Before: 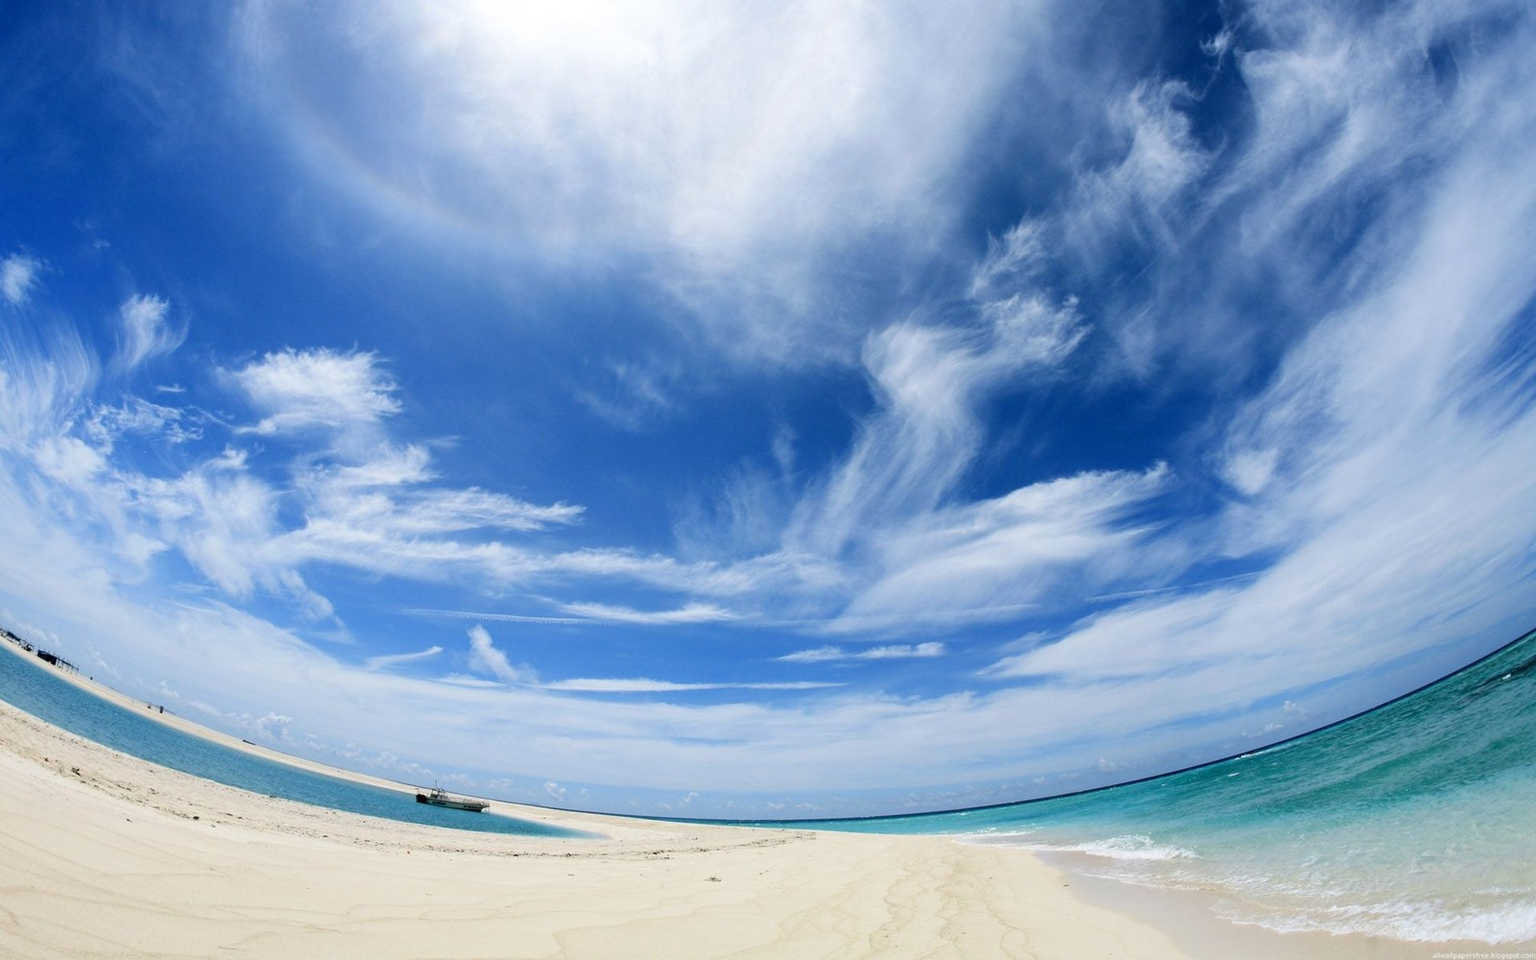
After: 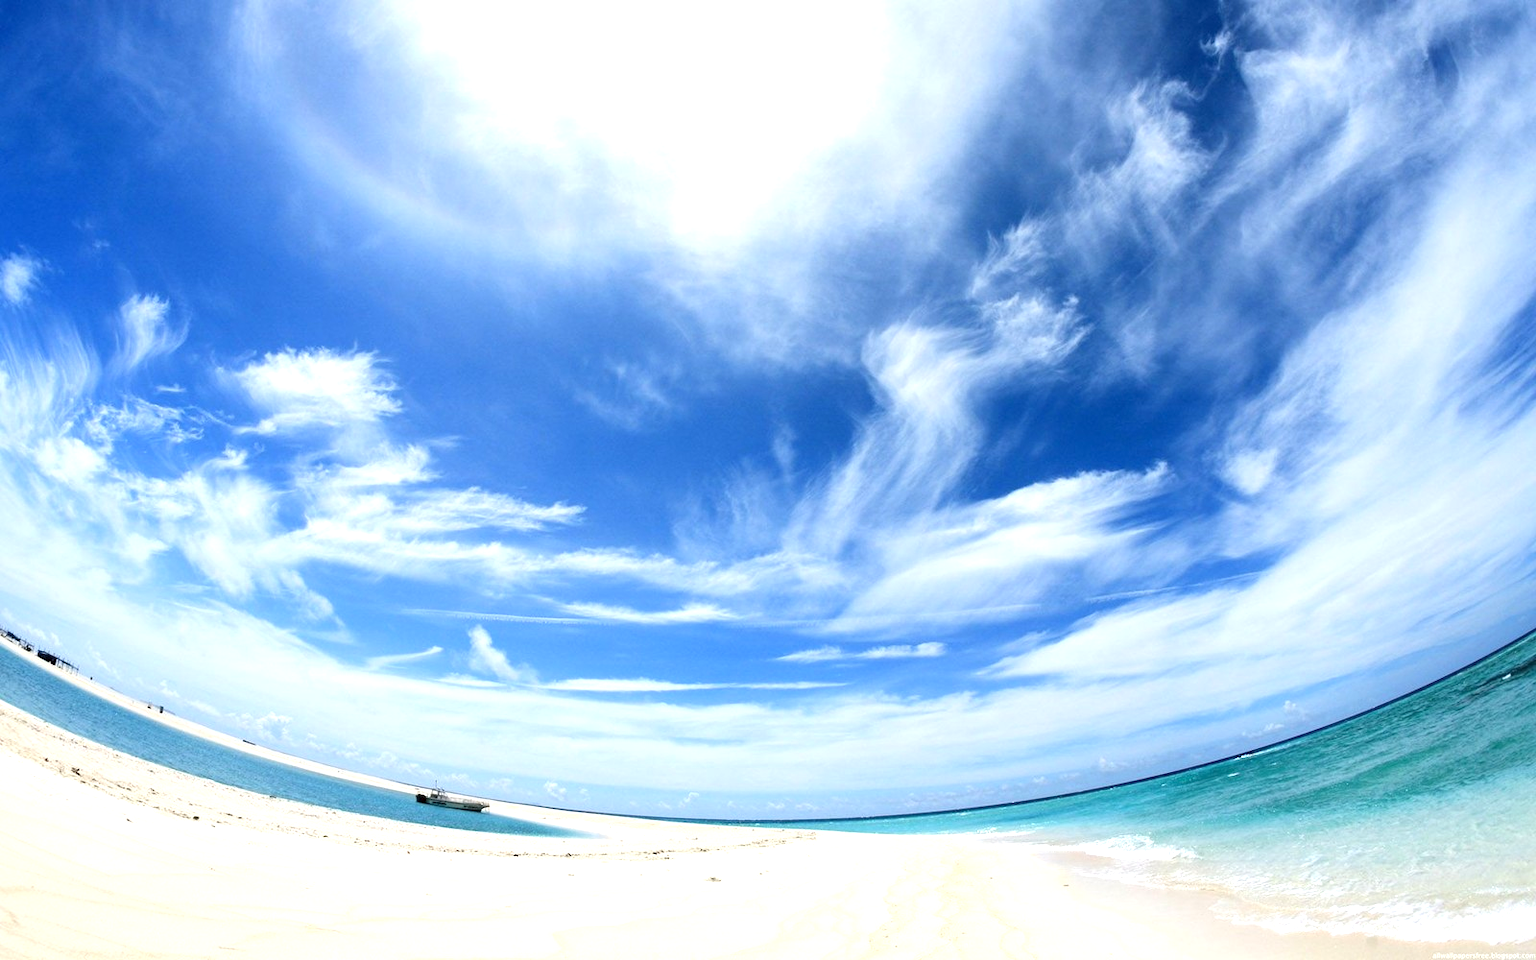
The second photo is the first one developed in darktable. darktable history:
exposure: exposure 0.731 EV, compensate highlight preservation false
